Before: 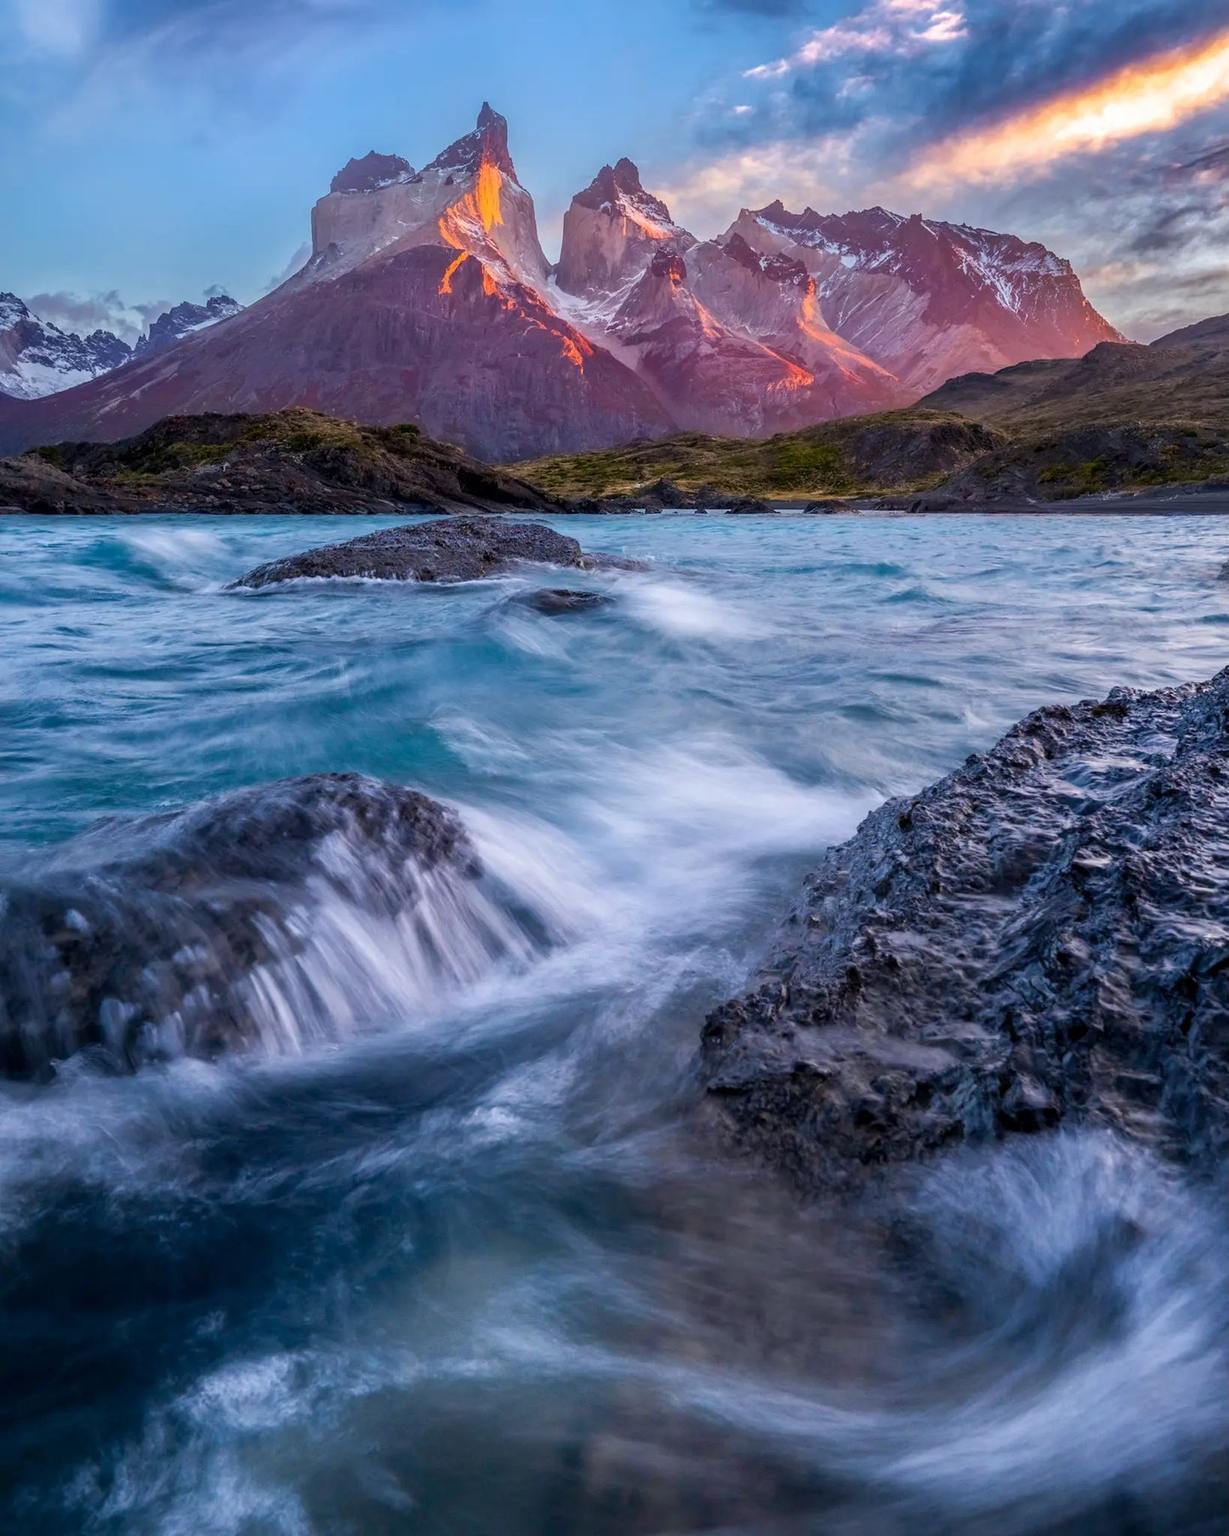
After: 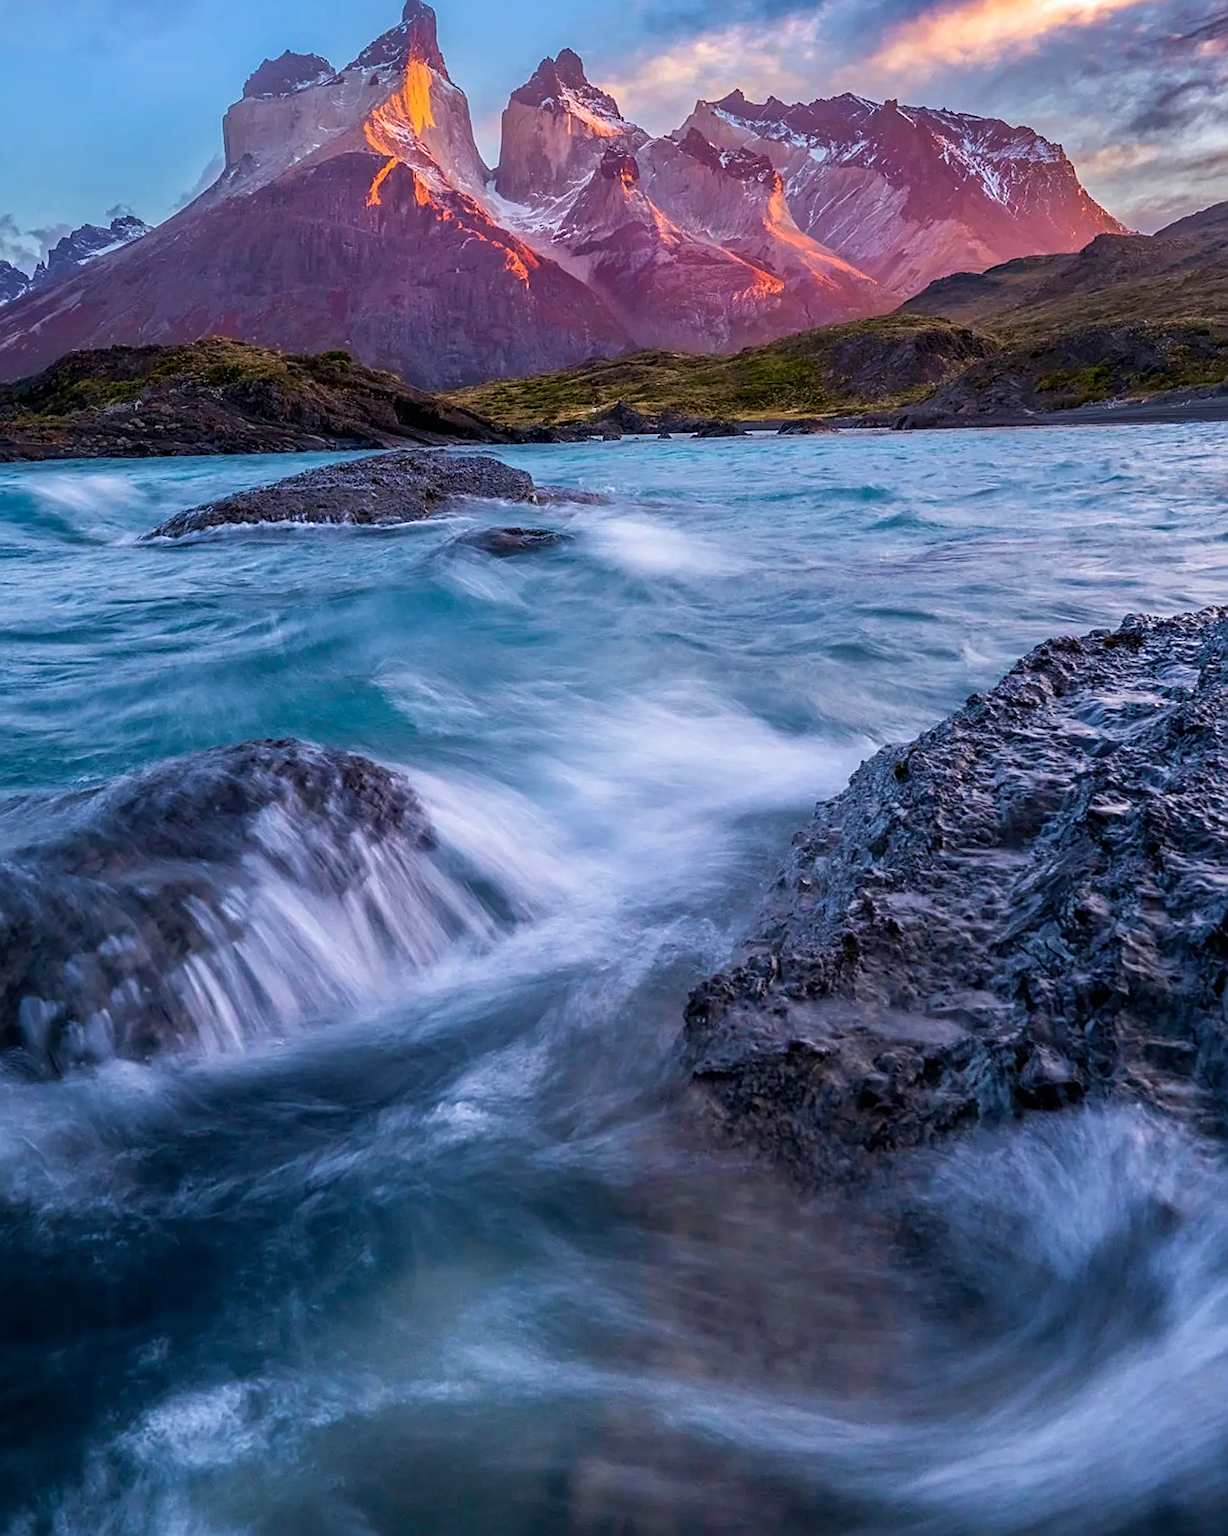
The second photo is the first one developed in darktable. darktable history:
crop and rotate: angle 1.96°, left 5.673%, top 5.673%
sharpen: on, module defaults
velvia: on, module defaults
